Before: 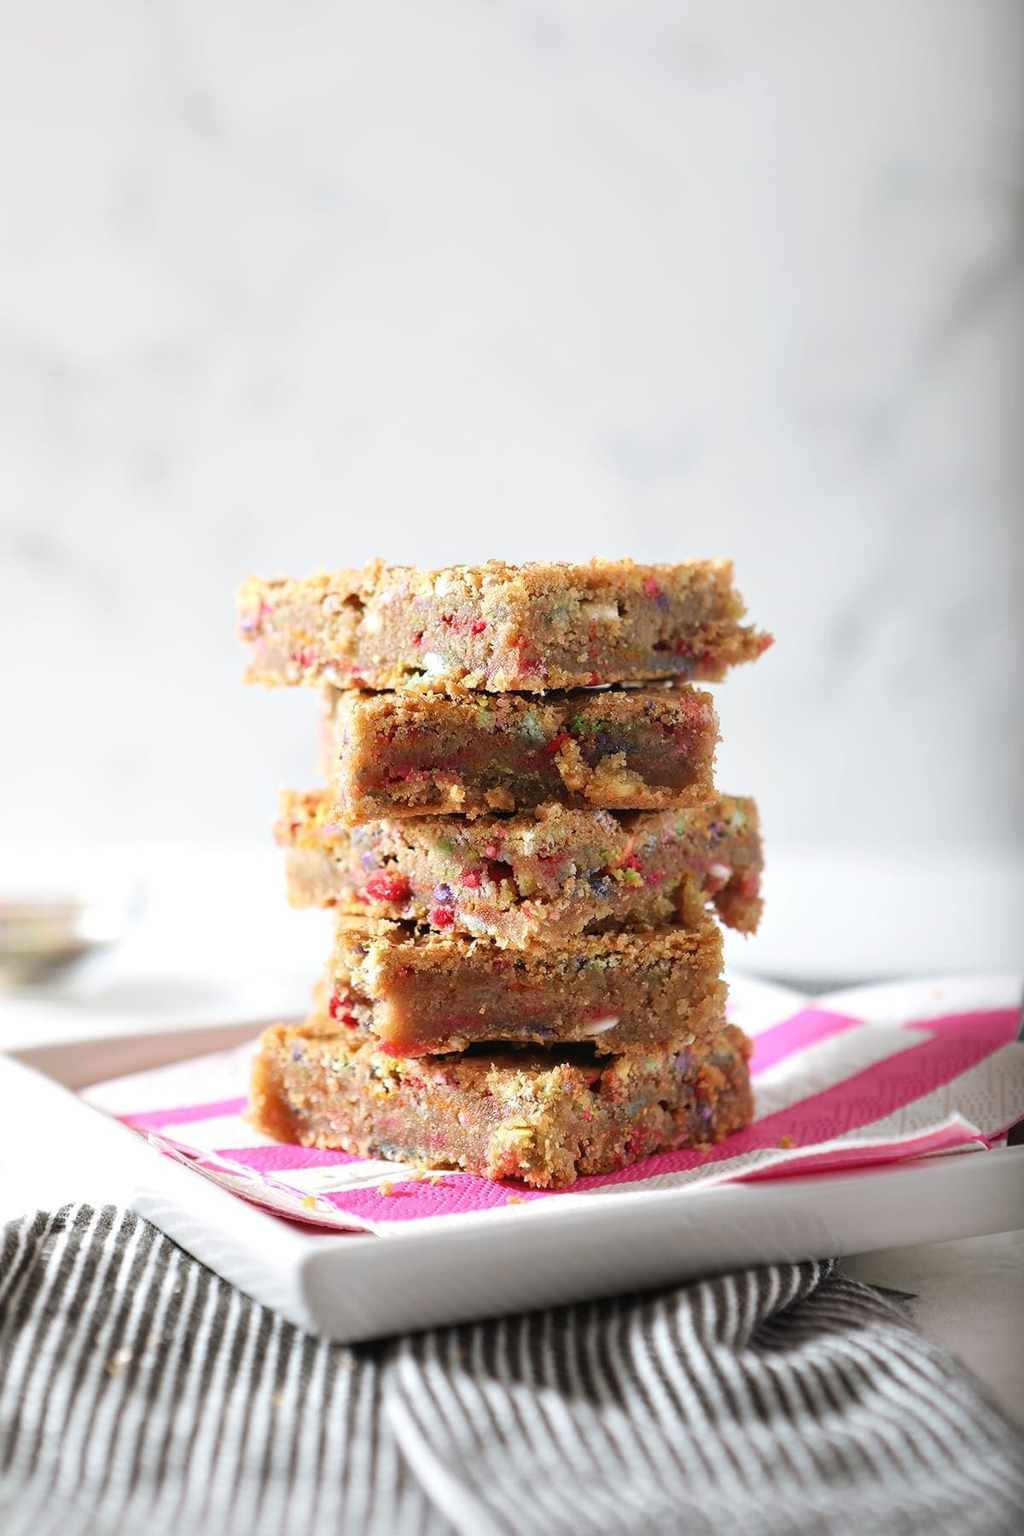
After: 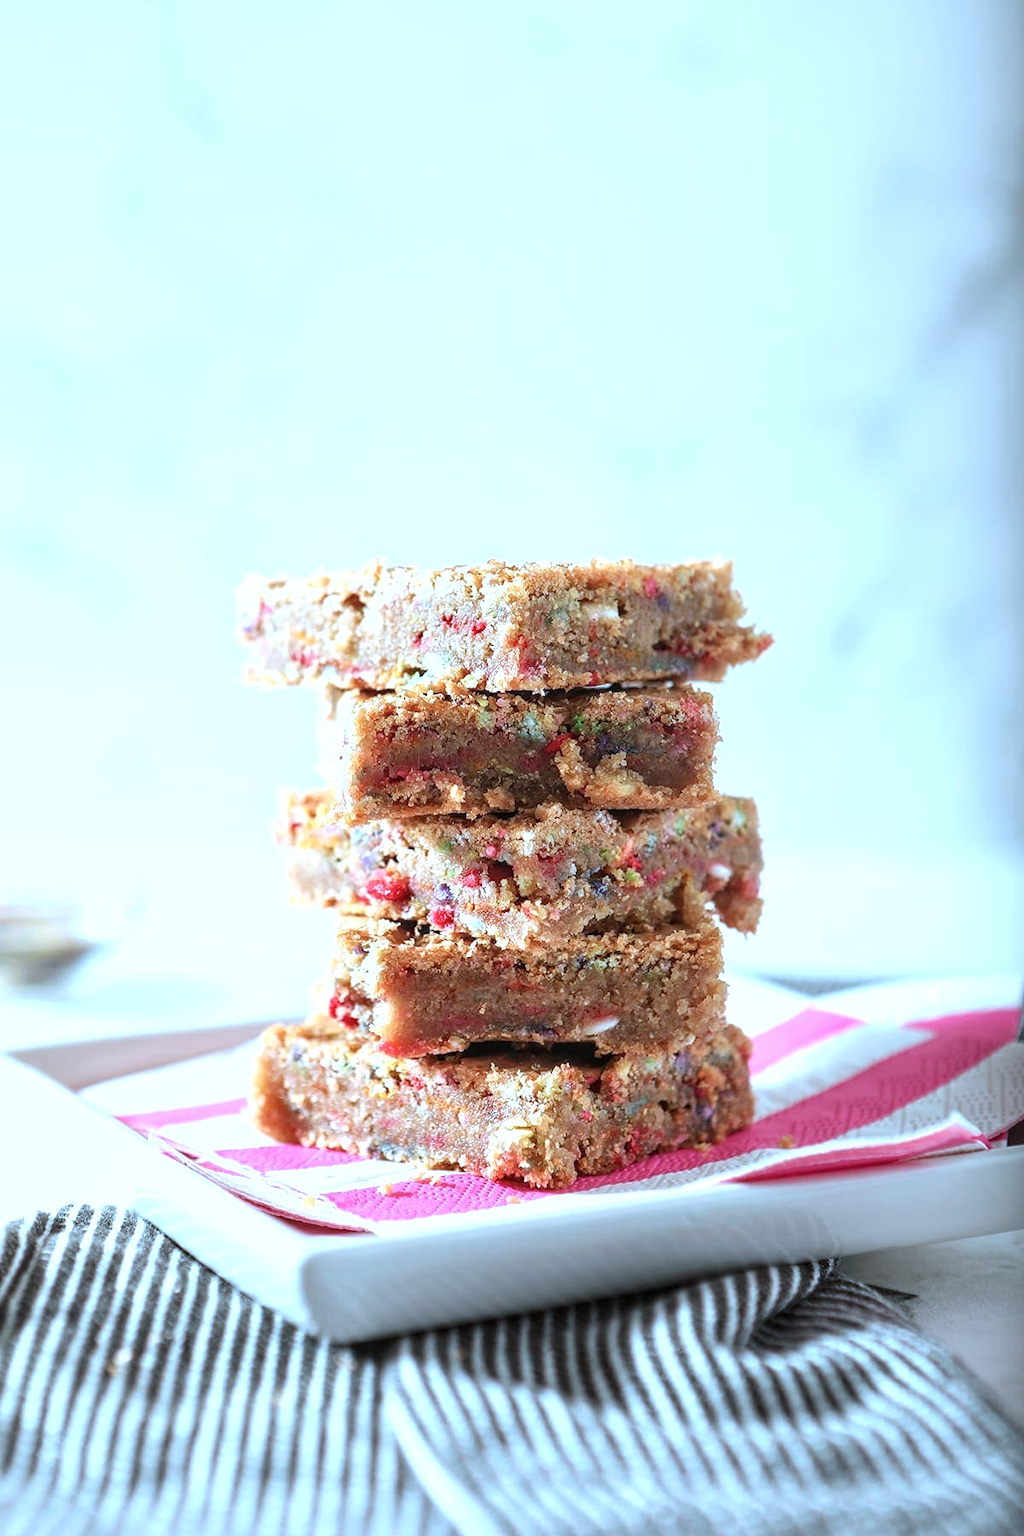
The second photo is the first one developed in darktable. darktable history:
local contrast: on, module defaults
exposure: exposure 0.375 EV, compensate highlight preservation false
color correction: highlights a* -9.35, highlights b* -23.15
